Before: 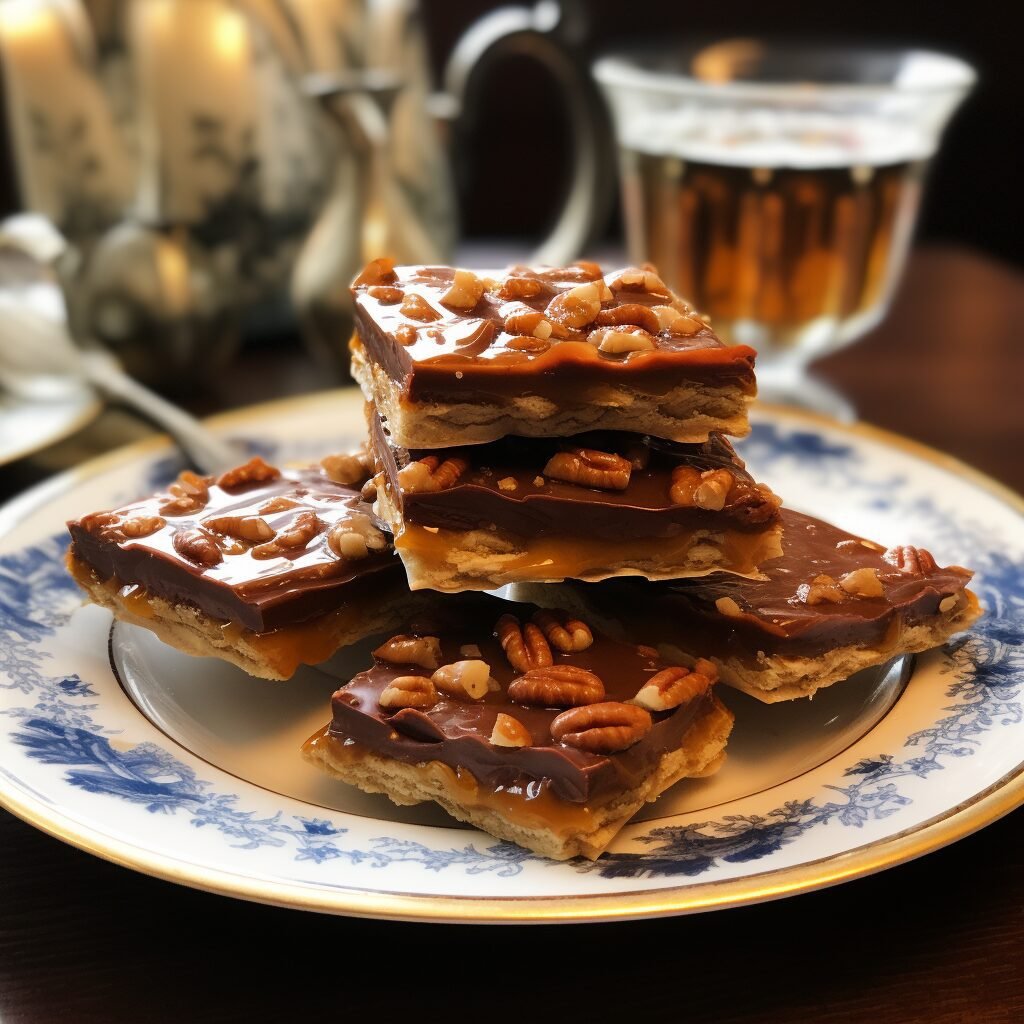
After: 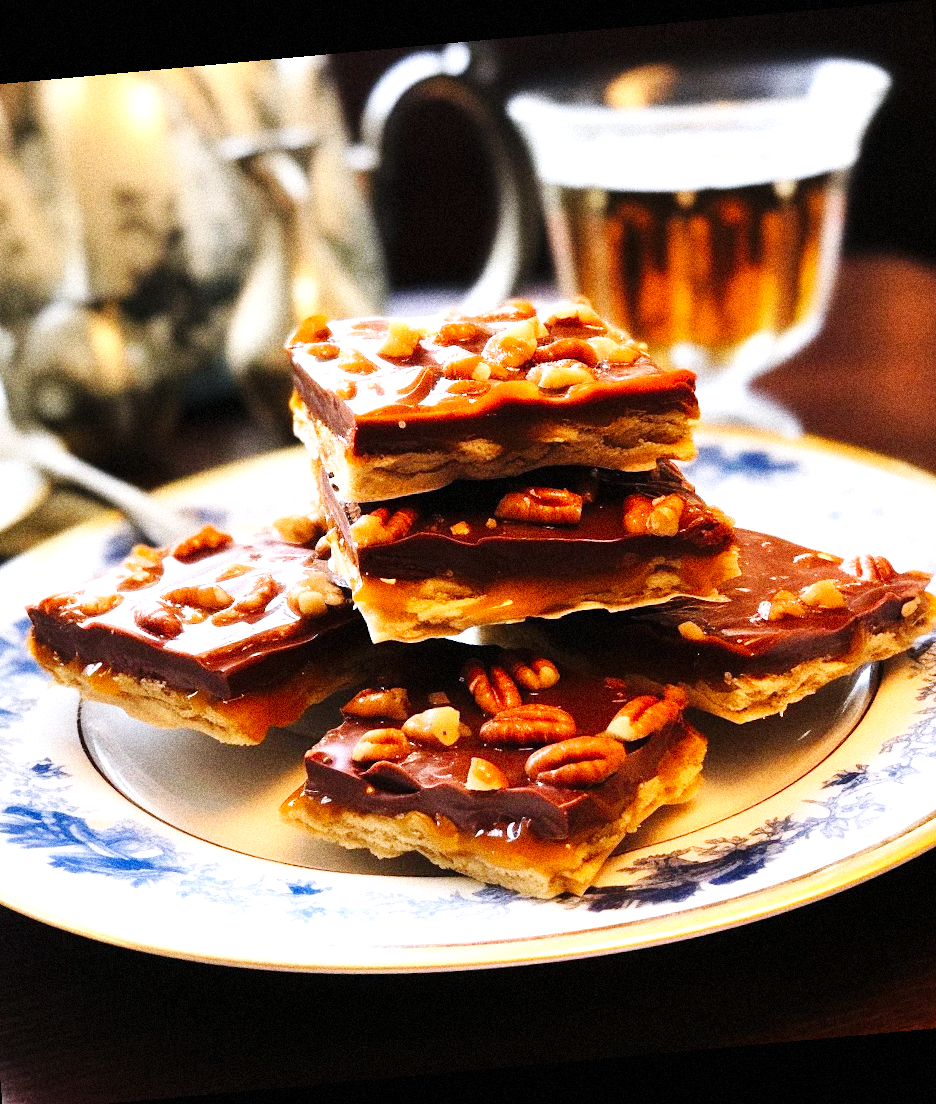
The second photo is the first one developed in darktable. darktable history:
white balance: red 1.004, blue 1.024
exposure: black level correction 0, exposure 0.7 EV, compensate exposure bias true, compensate highlight preservation false
rotate and perspective: rotation -5.2°, automatic cropping off
color calibration: illuminant as shot in camera, x 0.358, y 0.373, temperature 4628.91 K
base curve: curves: ch0 [(0, 0) (0.032, 0.025) (0.121, 0.166) (0.206, 0.329) (0.605, 0.79) (1, 1)], preserve colors none
grain: coarseness 14.49 ISO, strength 48.04%, mid-tones bias 35%
crop: left 8.026%, right 7.374%
color balance: contrast 8.5%, output saturation 105%
